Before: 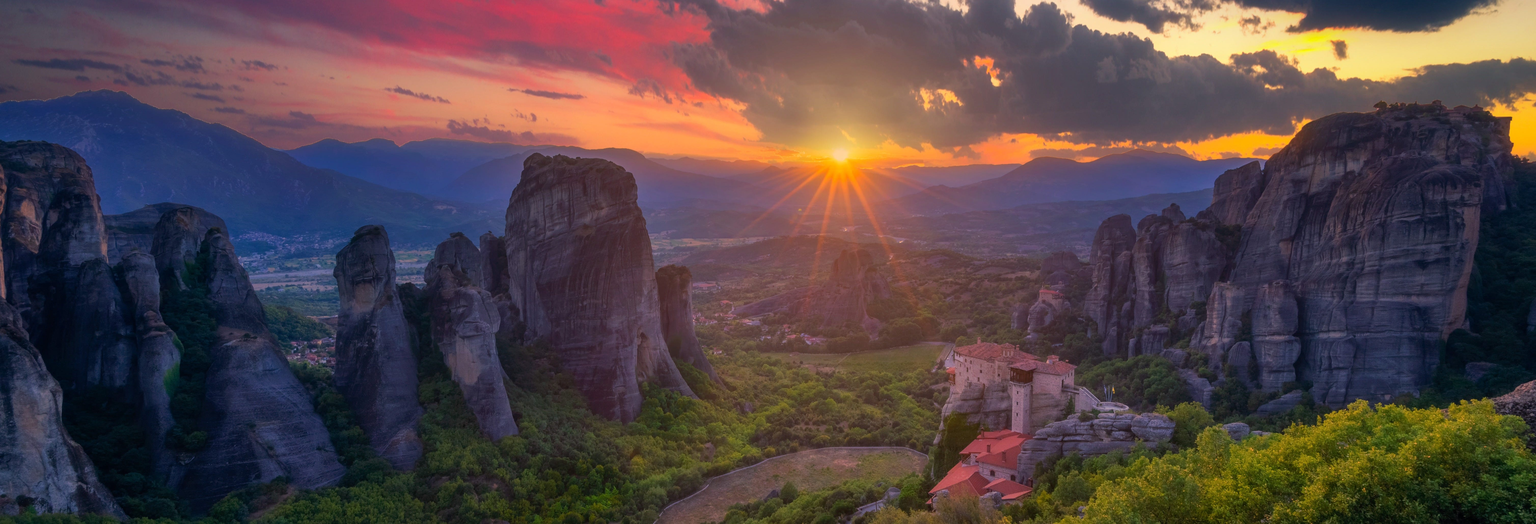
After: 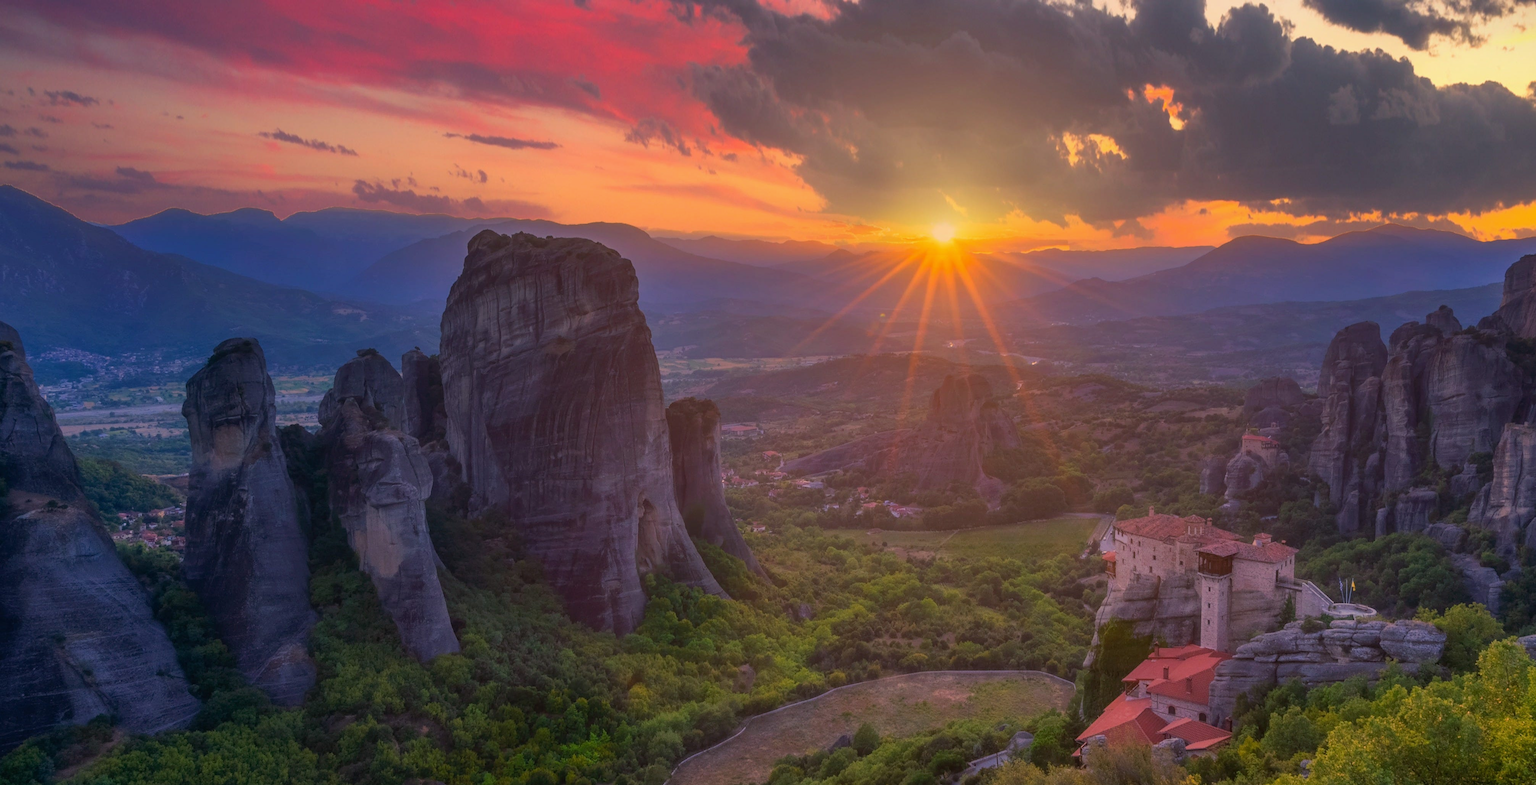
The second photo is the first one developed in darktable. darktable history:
crop and rotate: left 13.853%, right 19.546%
exposure: exposure -0.051 EV, compensate highlight preservation false
